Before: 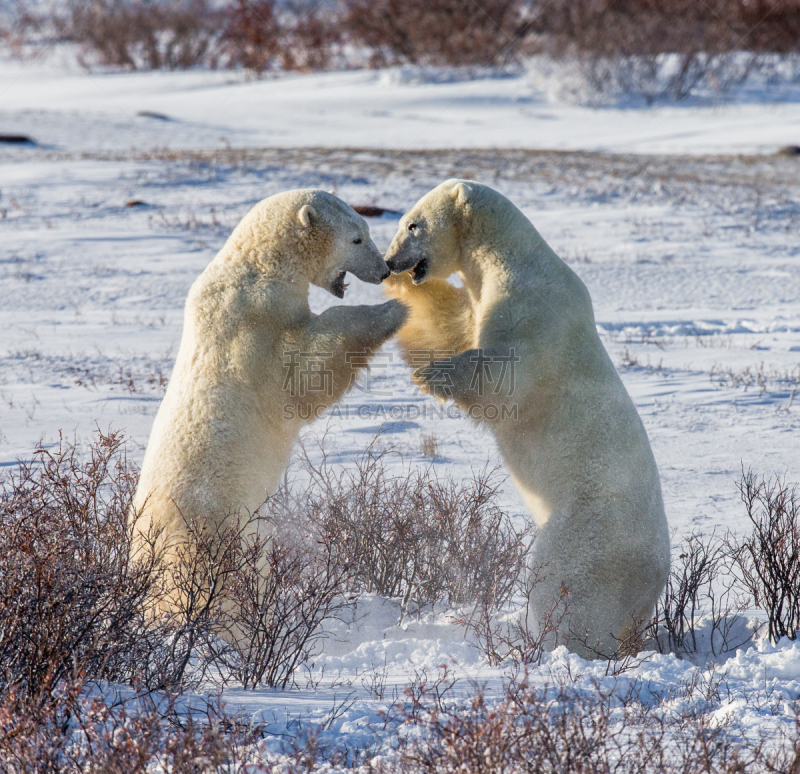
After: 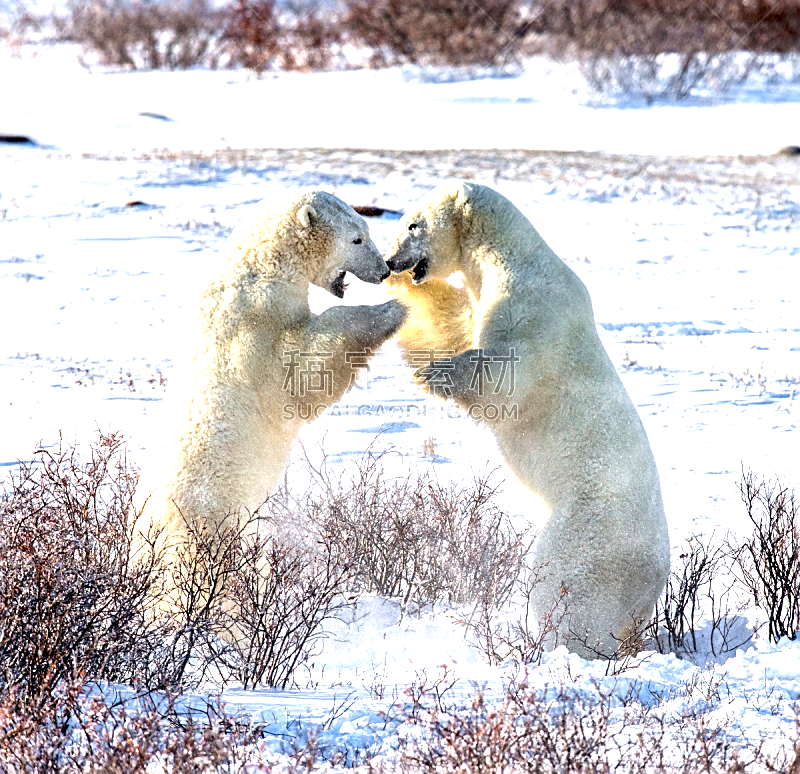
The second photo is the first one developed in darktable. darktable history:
tone equalizer: -8 EV -0.446 EV, -7 EV -0.358 EV, -6 EV -0.308 EV, -5 EV -0.254 EV, -3 EV 0.248 EV, -2 EV 0.349 EV, -1 EV 0.371 EV, +0 EV 0.403 EV, edges refinement/feathering 500, mask exposure compensation -1.57 EV, preserve details no
base curve: curves: ch0 [(0, 0) (0.283, 0.295) (1, 1)], preserve colors none
exposure: black level correction 0.008, exposure 0.97 EV, compensate exposure bias true, compensate highlight preservation false
sharpen: on, module defaults
